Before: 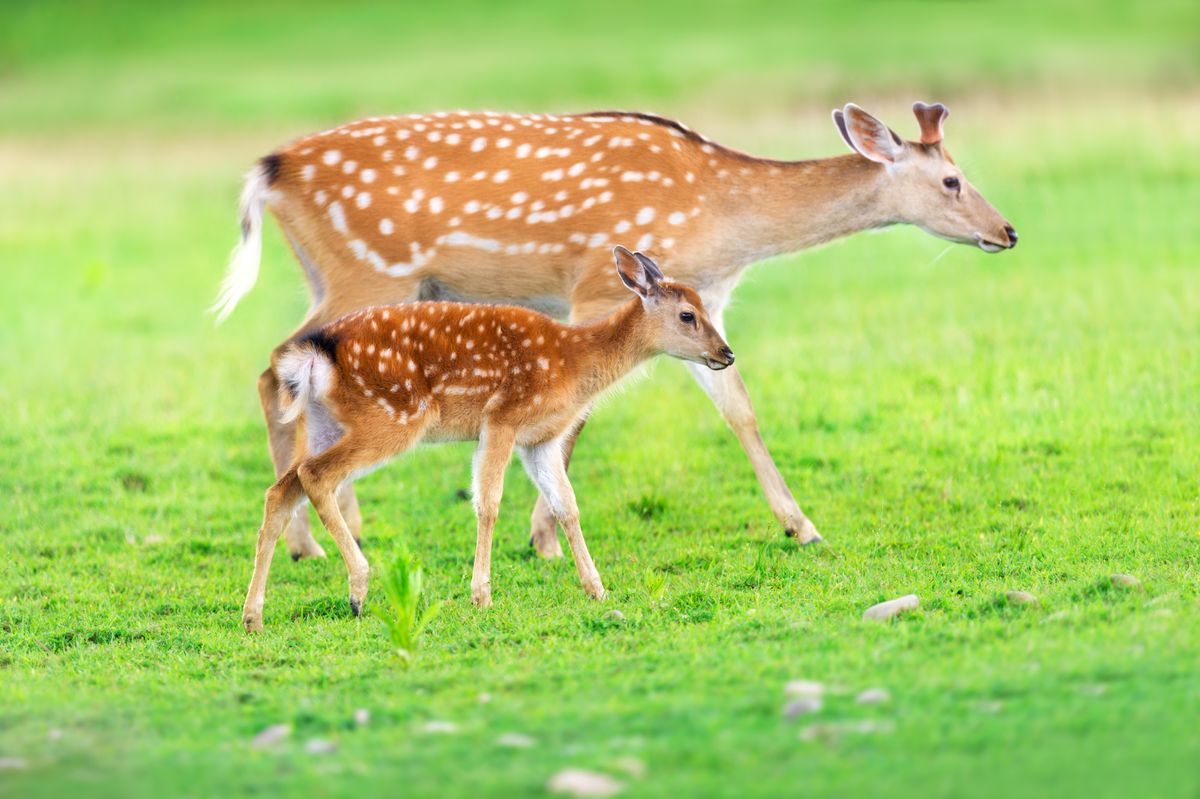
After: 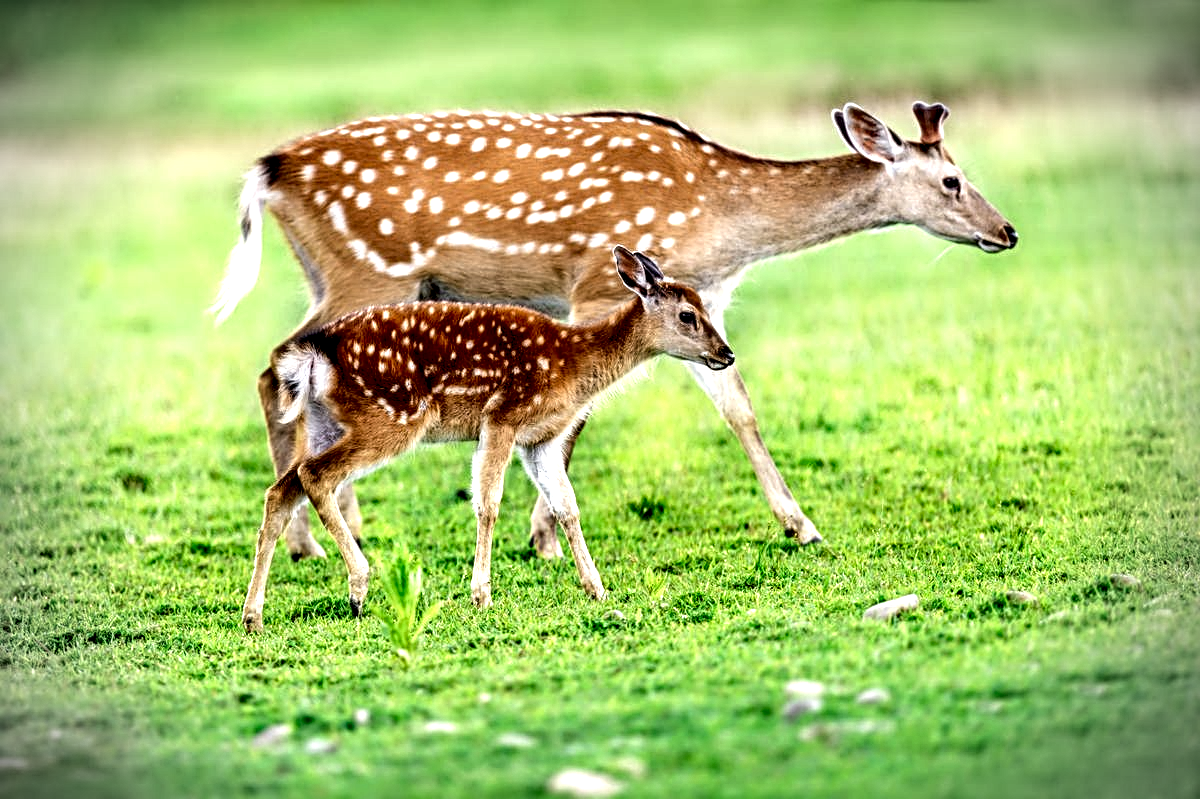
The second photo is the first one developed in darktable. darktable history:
vignetting: fall-off radius 32.53%
local contrast: shadows 170%, detail 227%
sharpen: radius 3.954
